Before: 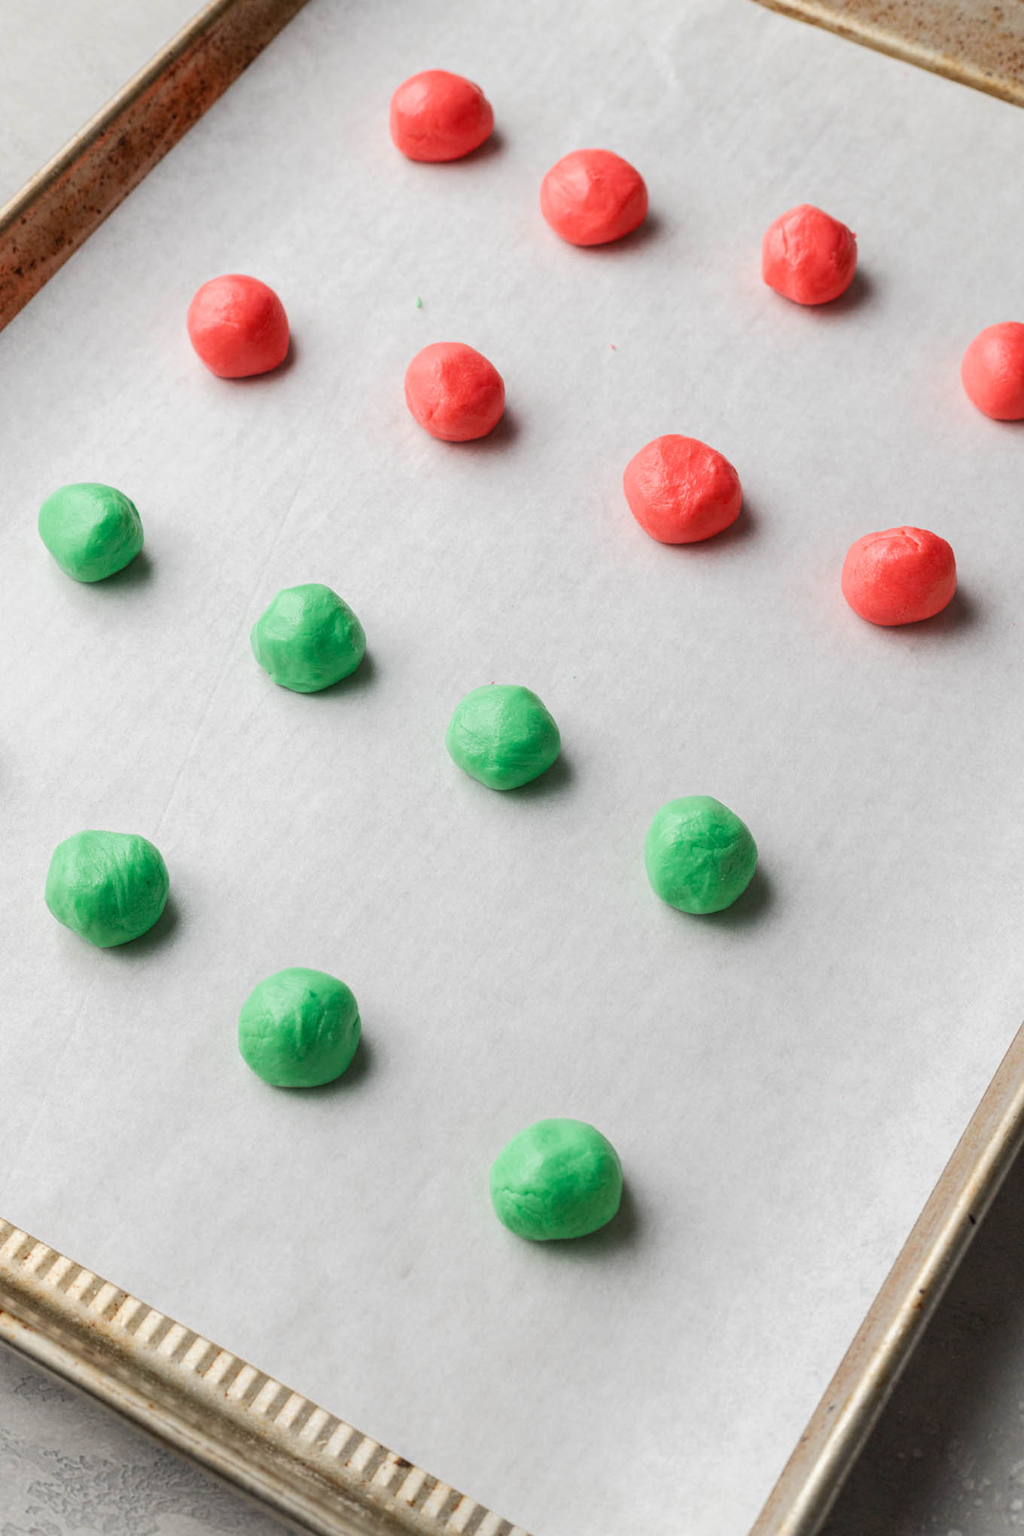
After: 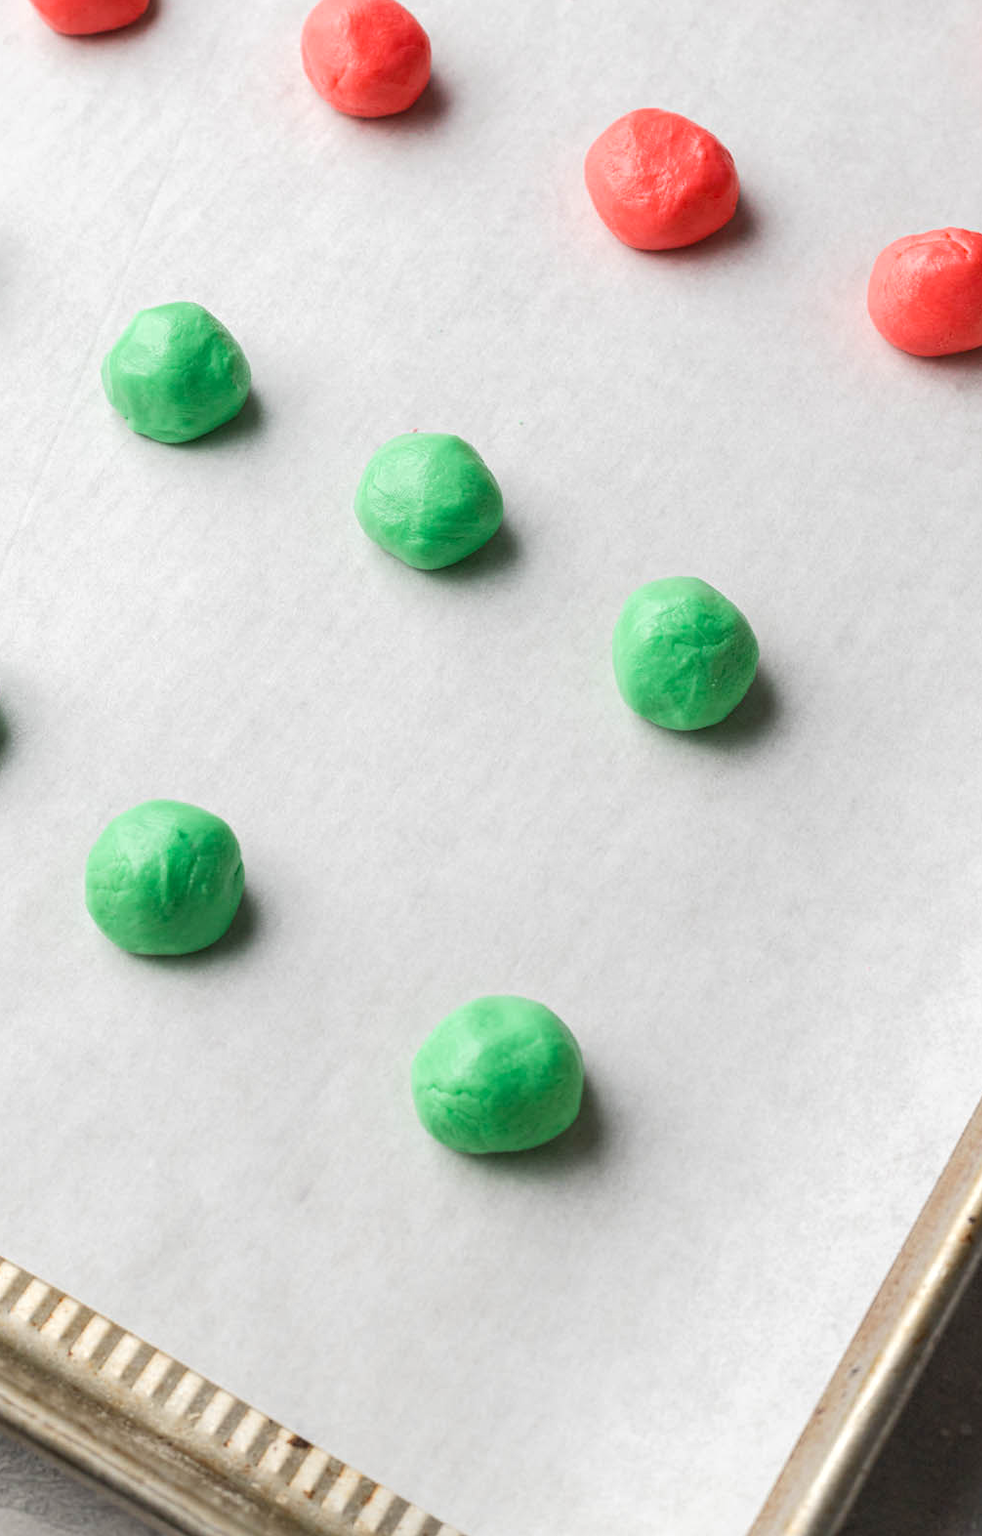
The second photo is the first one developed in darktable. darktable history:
crop: left 16.871%, top 22.857%, right 9.116%
exposure: exposure 0.207 EV, compensate highlight preservation false
